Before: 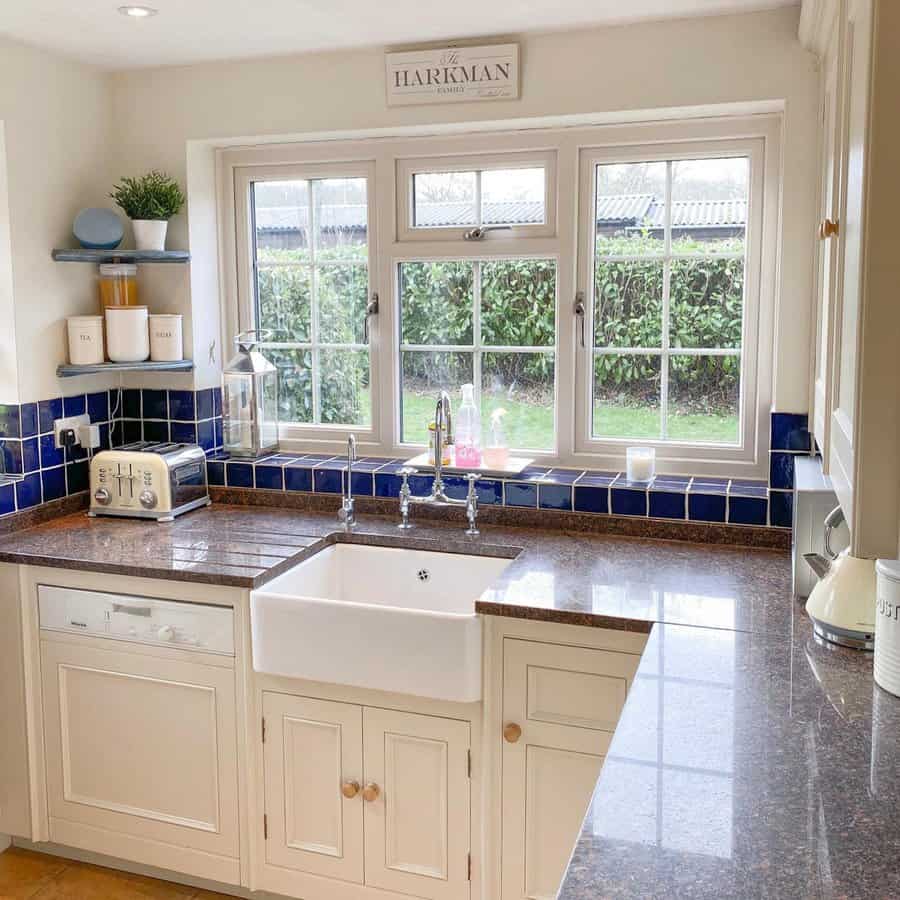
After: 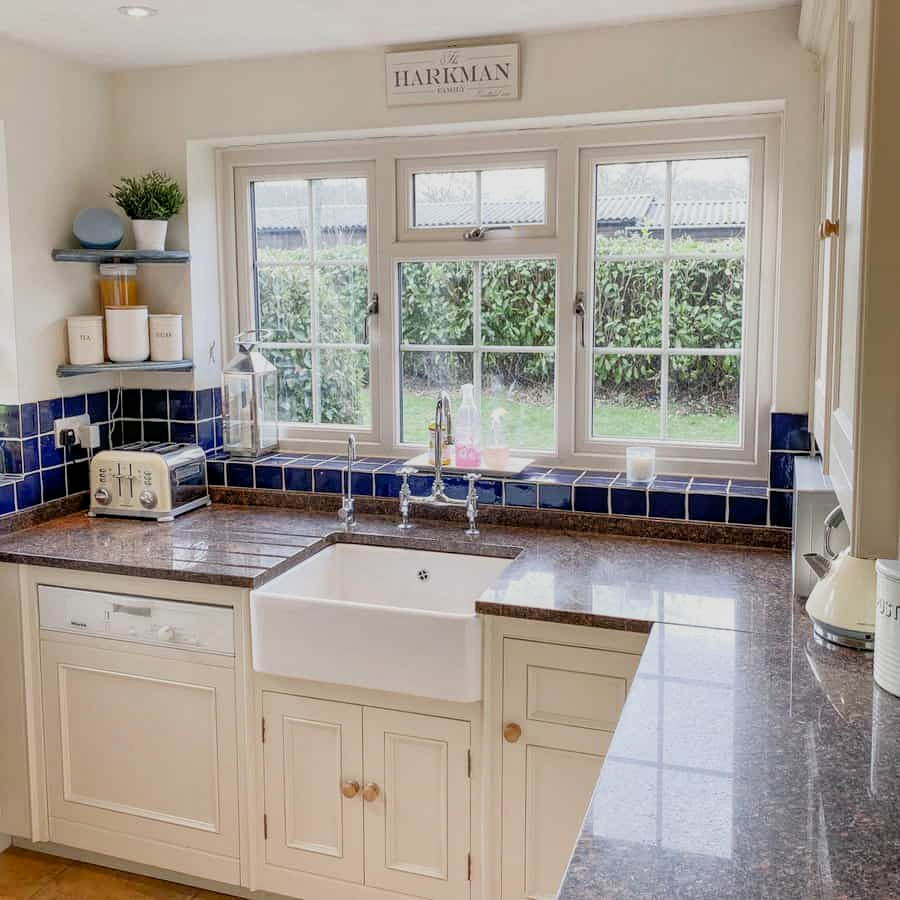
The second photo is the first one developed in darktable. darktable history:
filmic rgb: black relative exposure -7.96 EV, white relative exposure 3.86 EV, hardness 4.3
local contrast: on, module defaults
